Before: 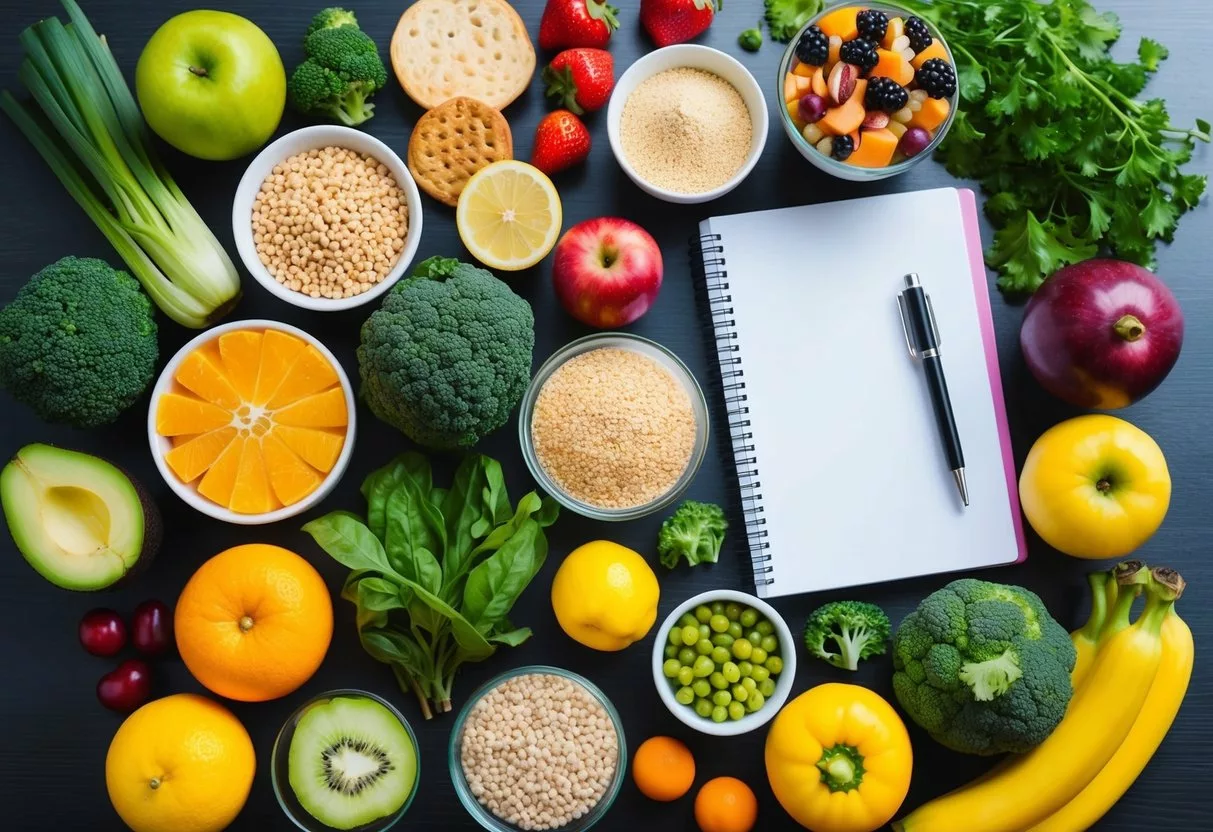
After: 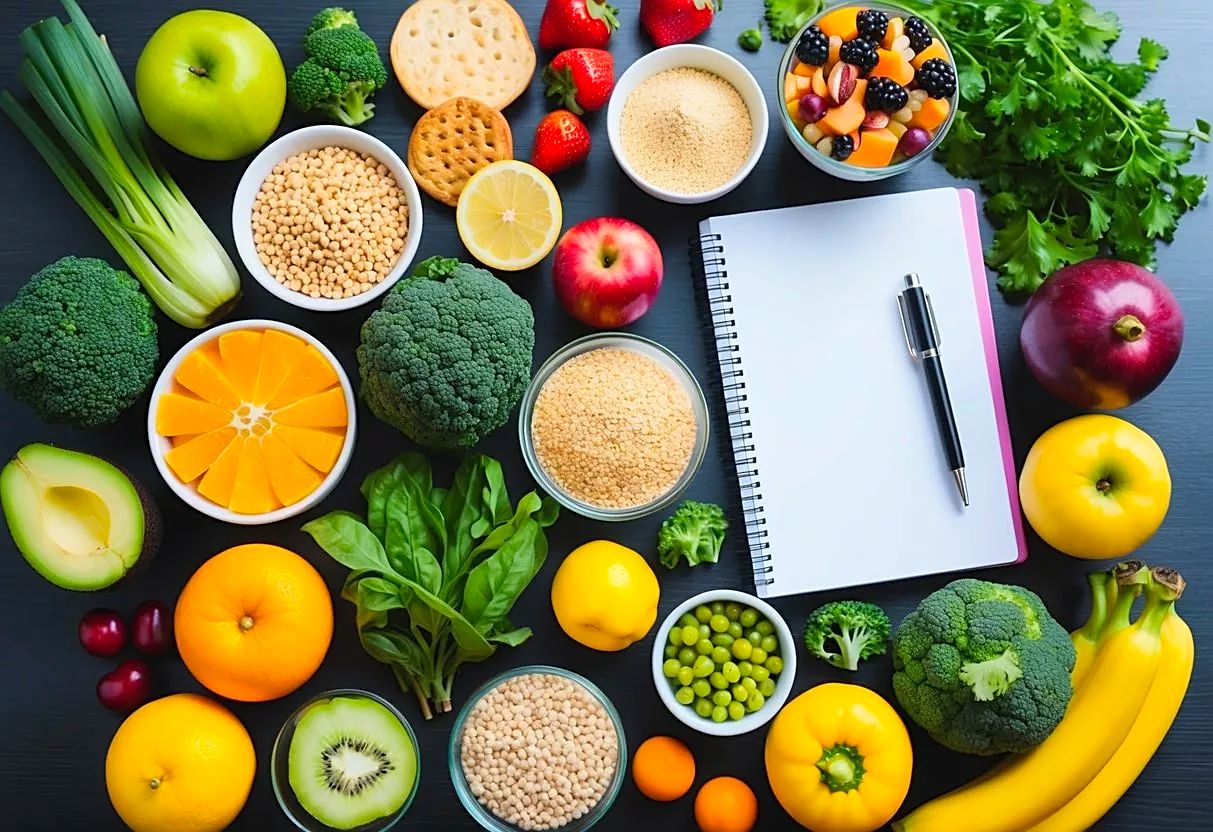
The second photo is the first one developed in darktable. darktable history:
contrast brightness saturation: contrast 0.074, brightness 0.085, saturation 0.182
sharpen: on, module defaults
